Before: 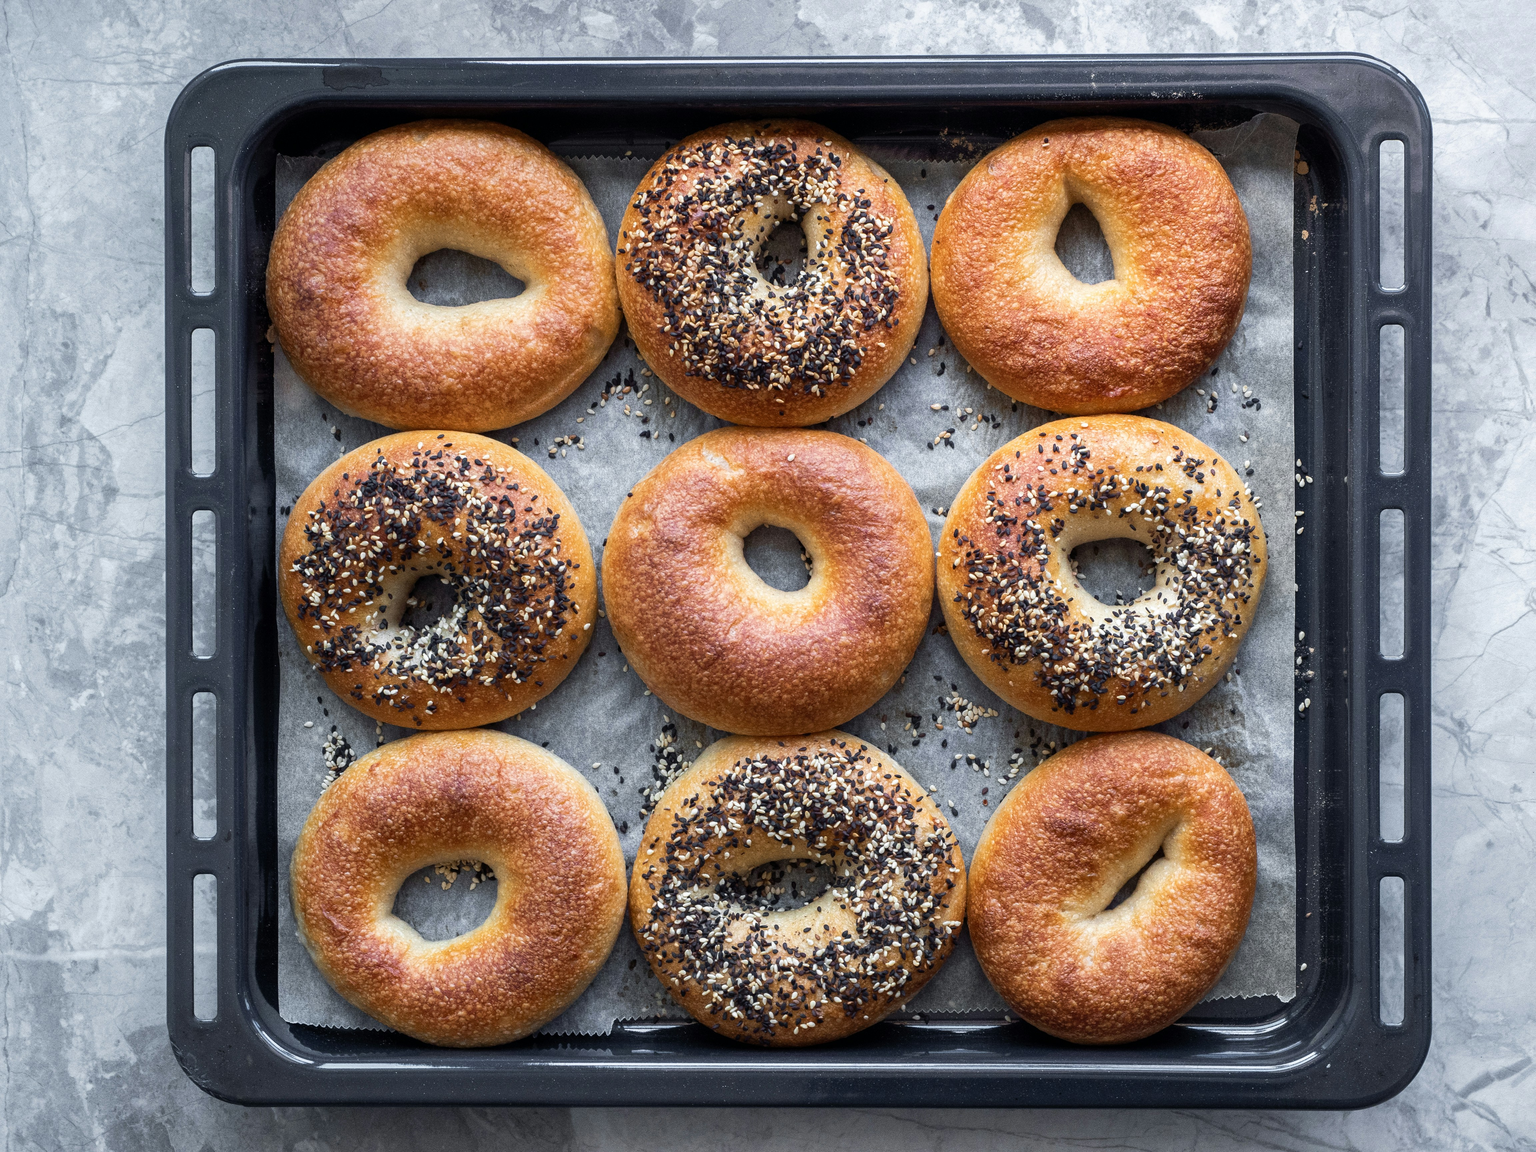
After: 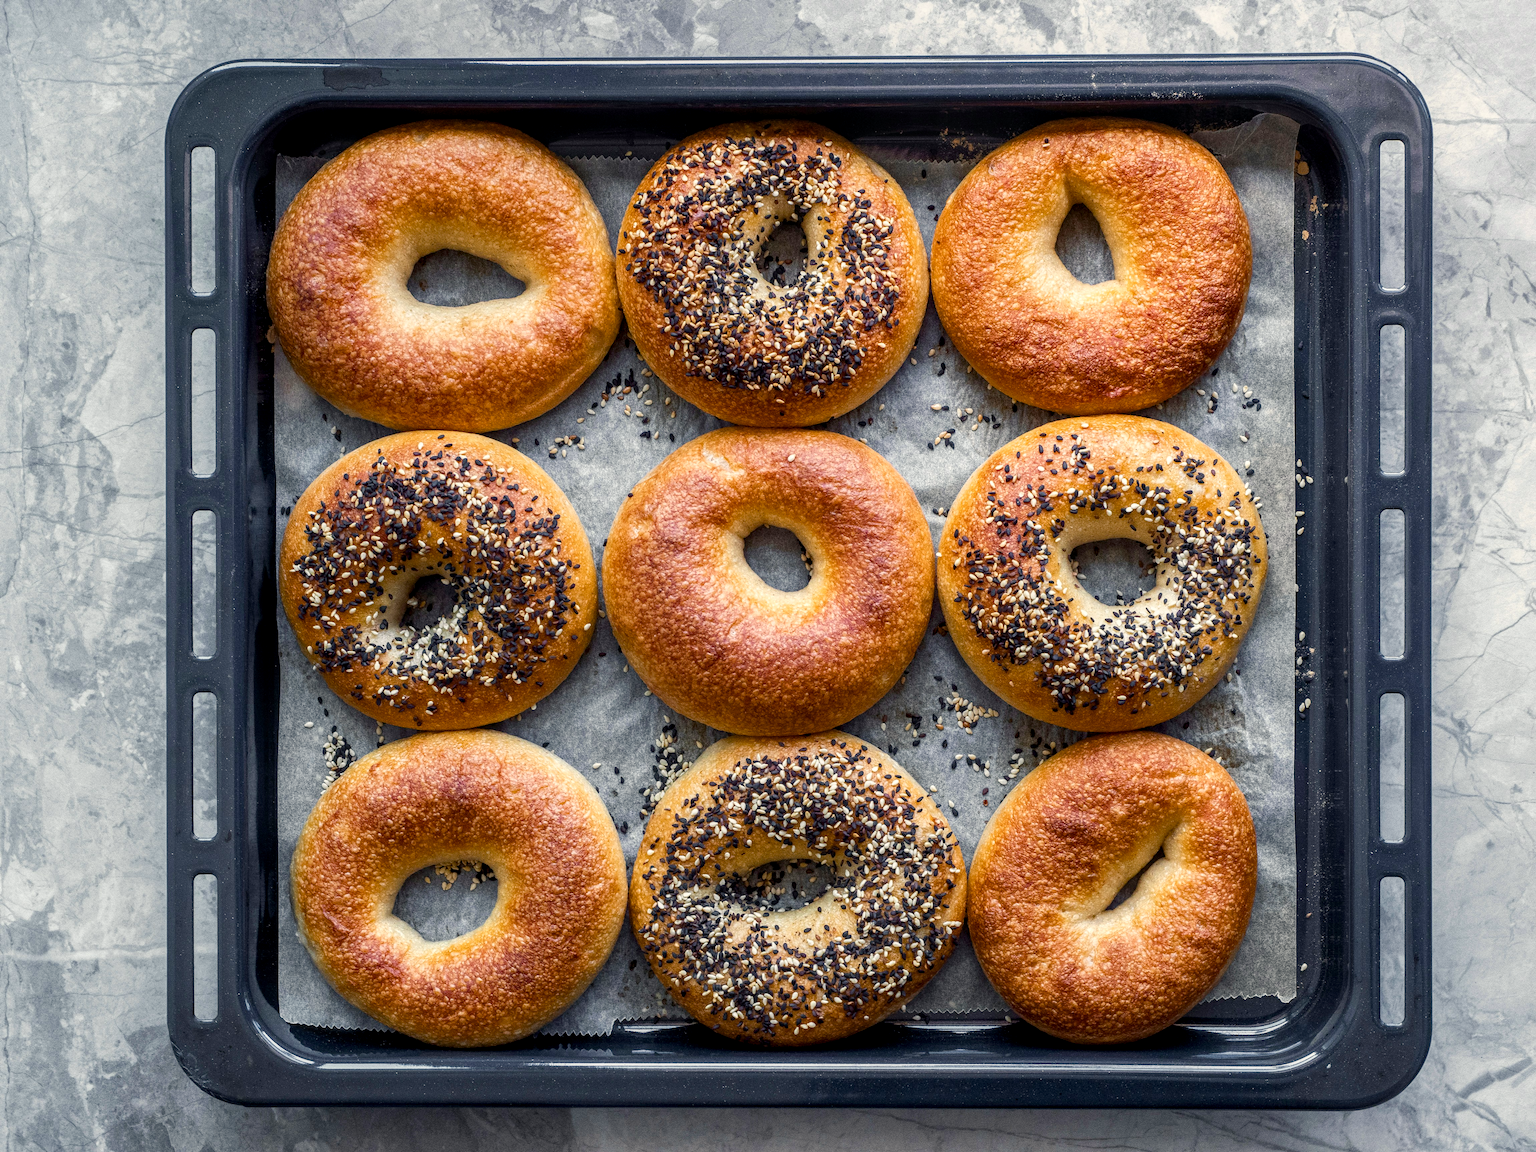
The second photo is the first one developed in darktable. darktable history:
local contrast: on, module defaults
contrast equalizer: y [[0.5 ×6], [0.5 ×6], [0.5, 0.5, 0.501, 0.545, 0.707, 0.863], [0 ×6], [0 ×6]]
color balance rgb: highlights gain › chroma 3.055%, highlights gain › hue 75.99°, perceptual saturation grading › global saturation 20%, perceptual saturation grading › highlights -25.507%, perceptual saturation grading › shadows 24.51%, global vibrance 22.489%
